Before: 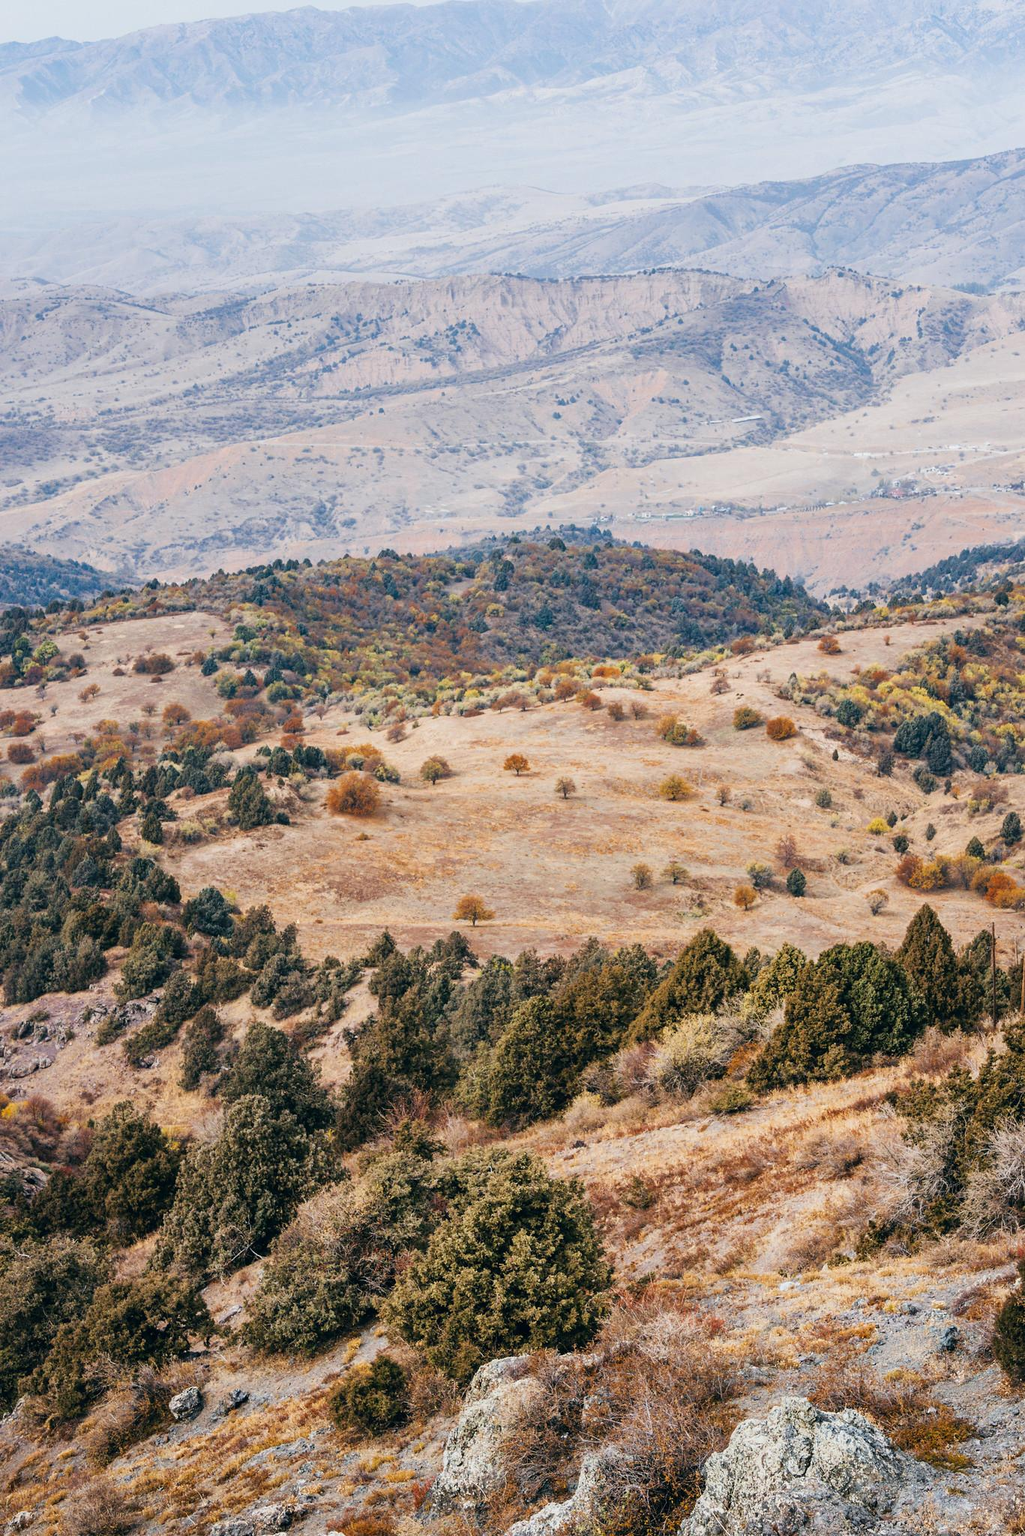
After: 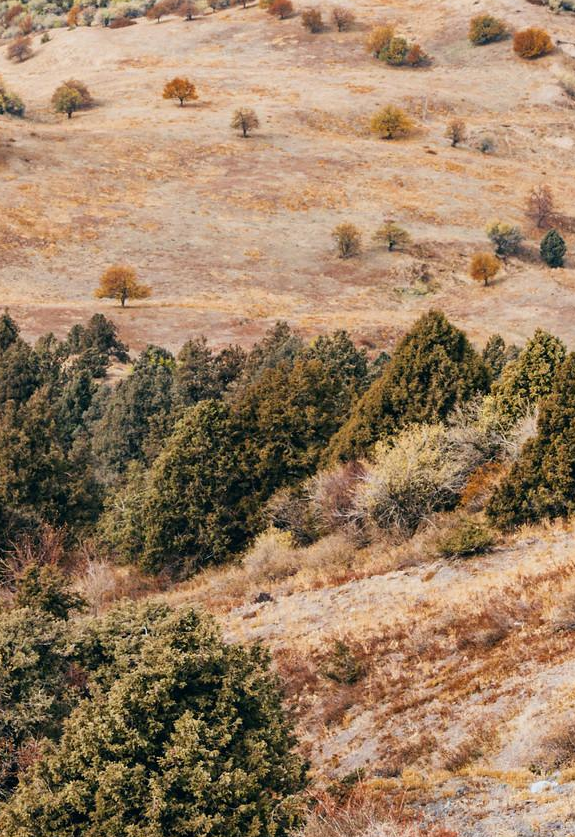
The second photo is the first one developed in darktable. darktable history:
crop: left 37.259%, top 45.35%, right 20.661%, bottom 13.742%
